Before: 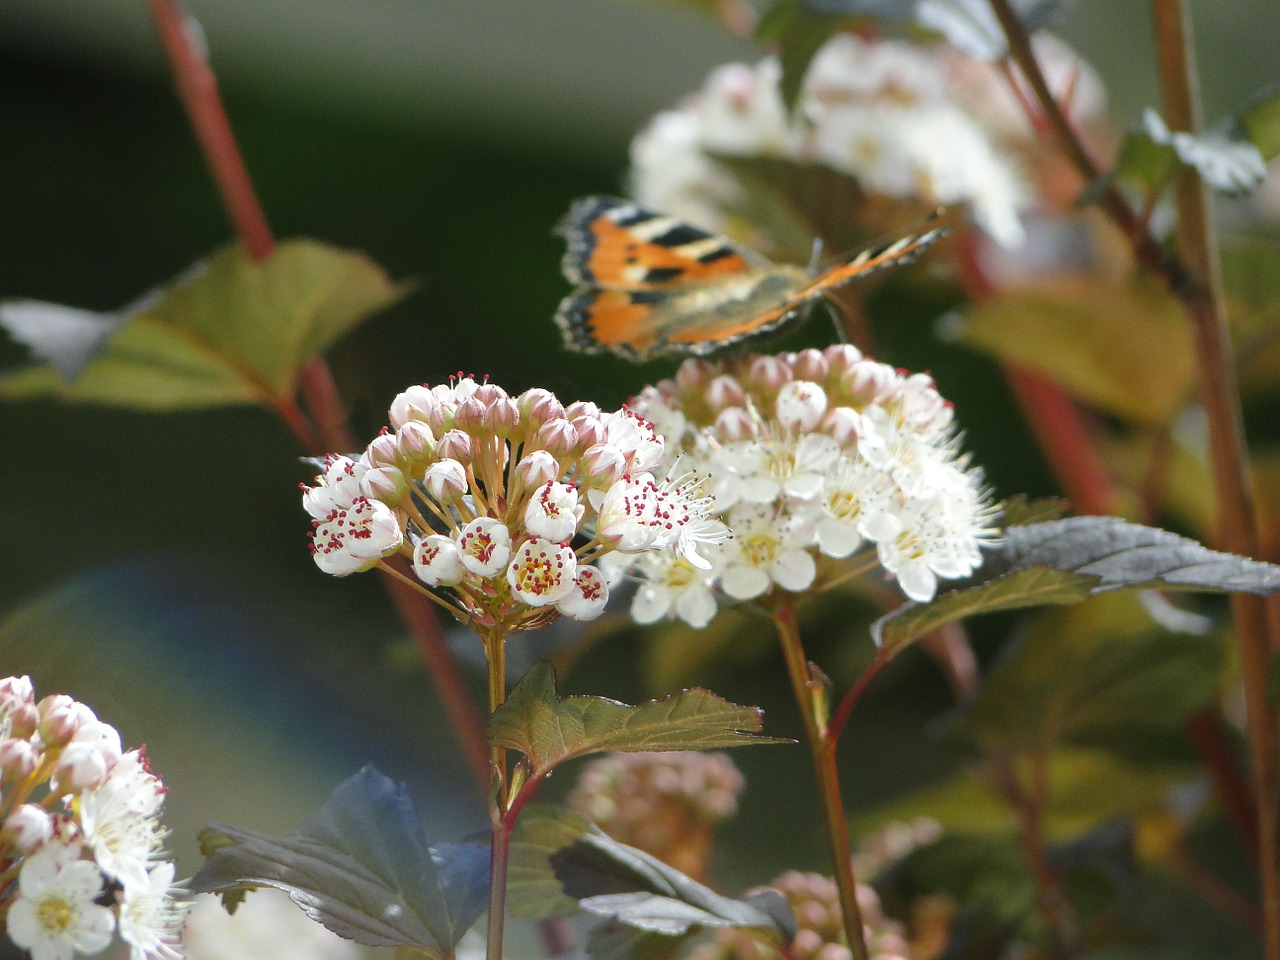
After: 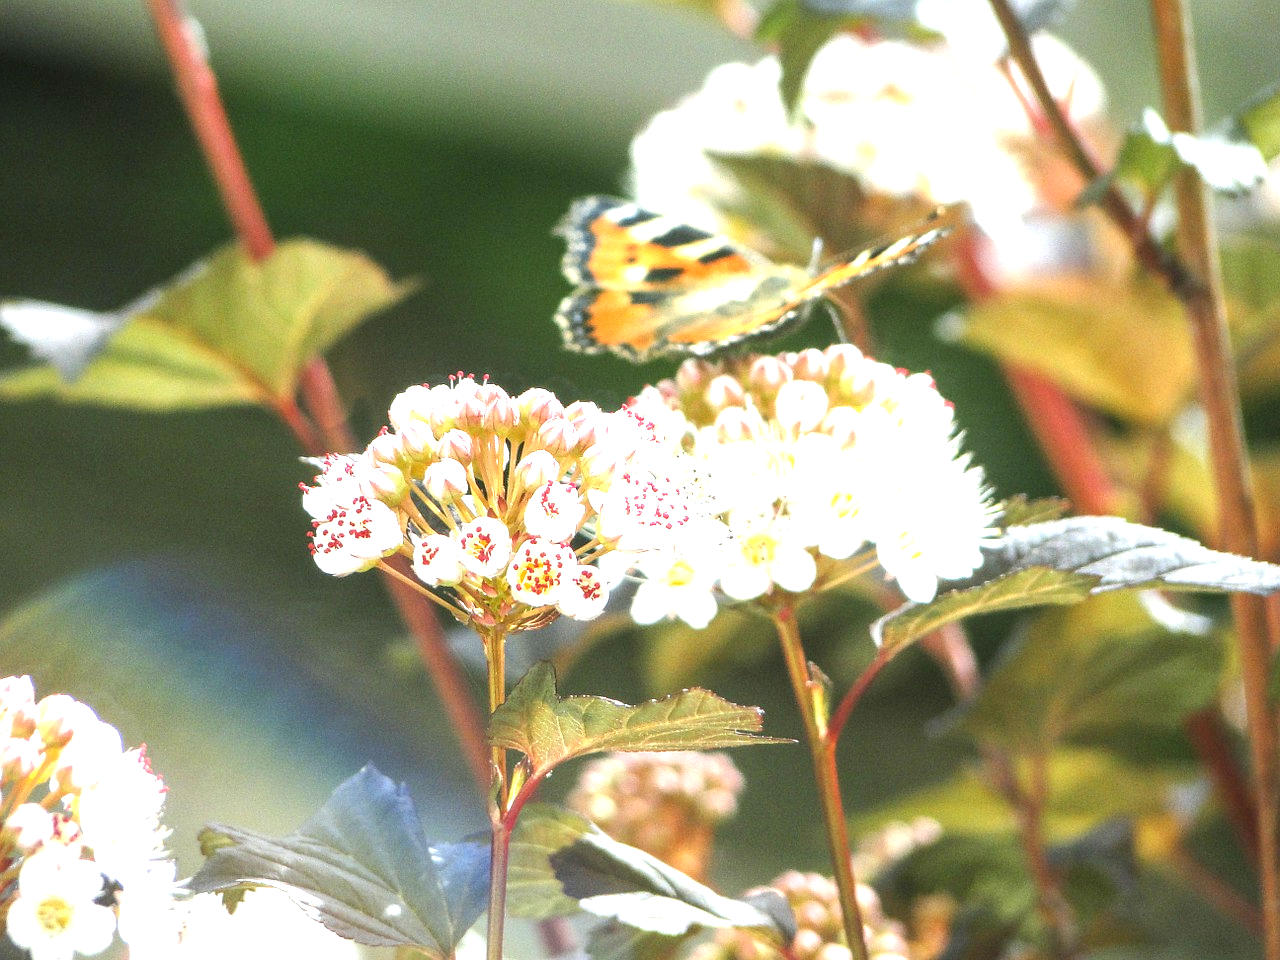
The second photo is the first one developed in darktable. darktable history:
exposure: black level correction 0, exposure 1.664 EV, compensate highlight preservation false
local contrast: on, module defaults
